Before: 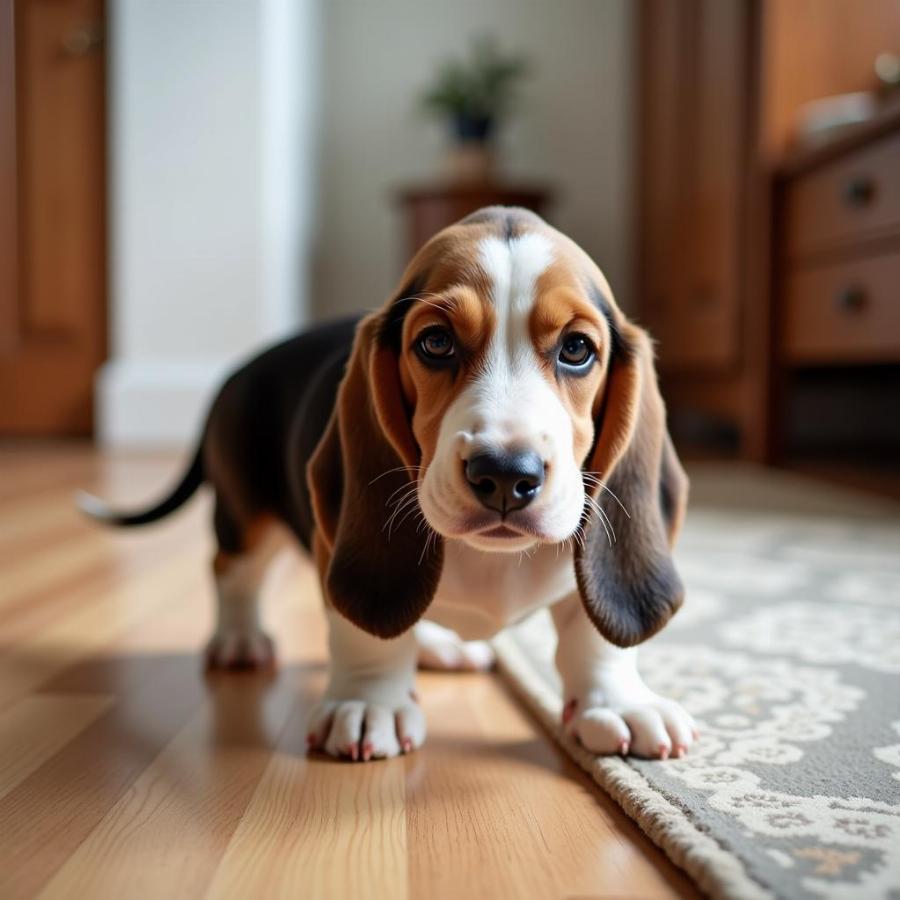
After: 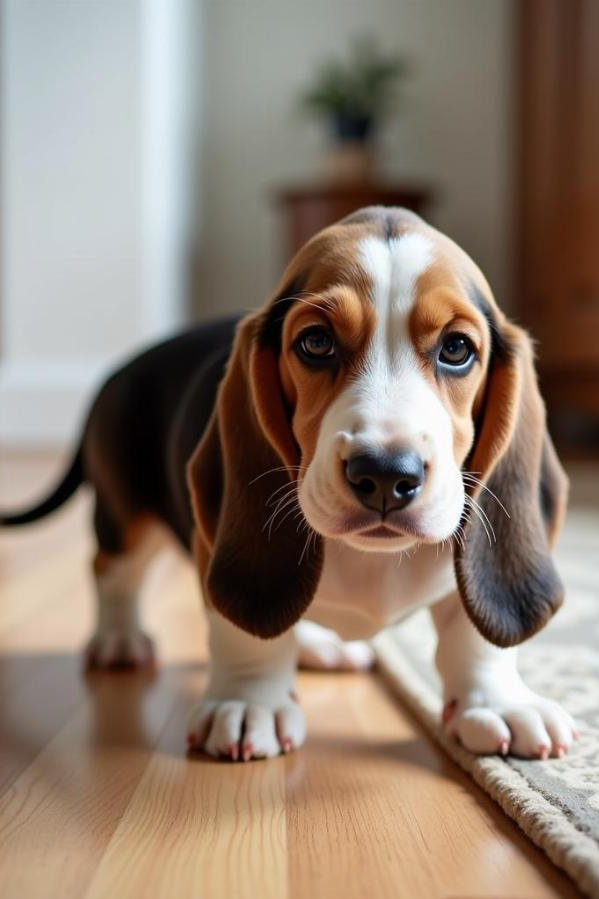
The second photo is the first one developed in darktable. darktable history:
crop and rotate: left 13.43%, right 19.957%
